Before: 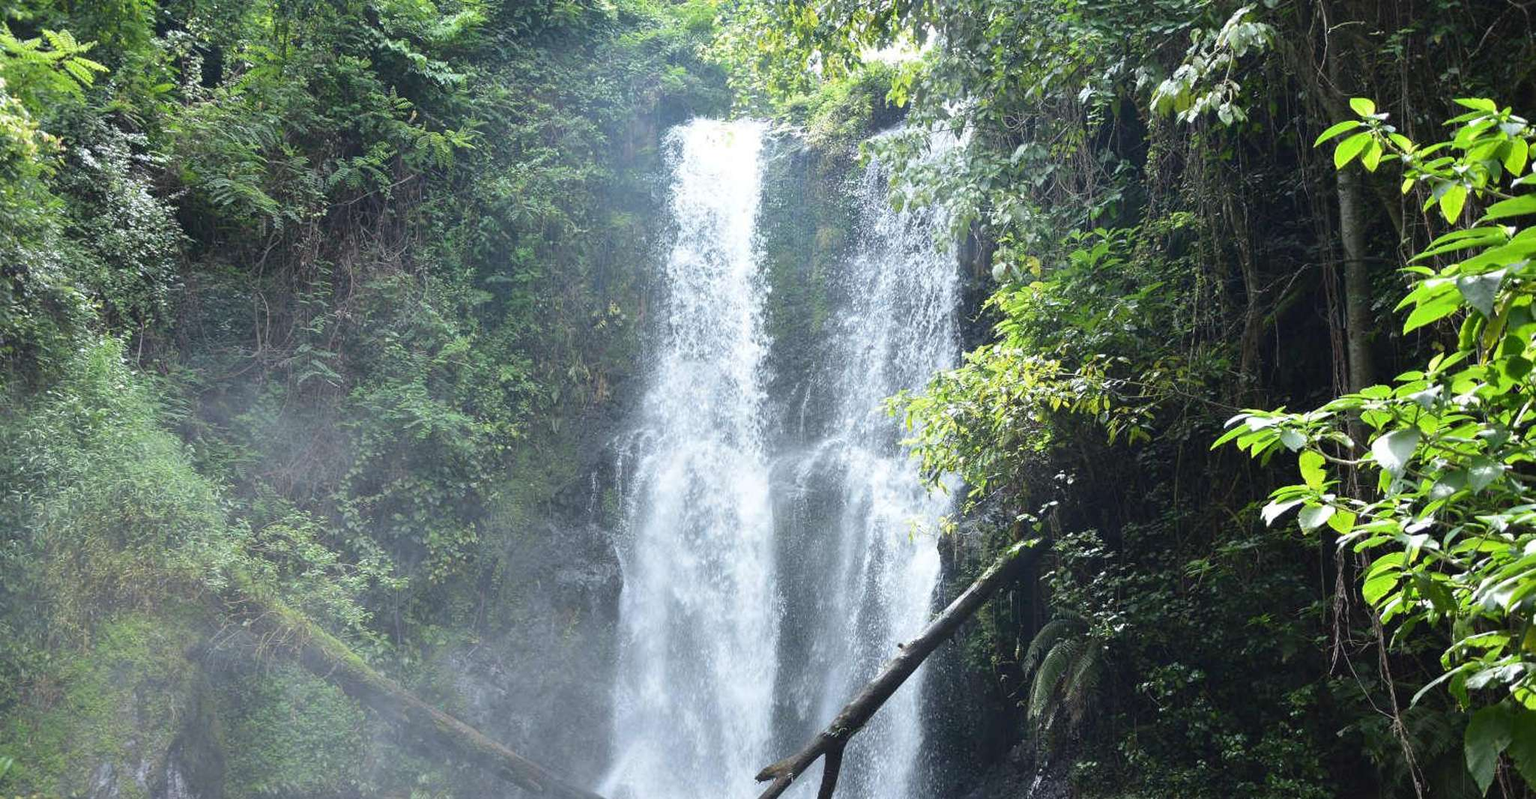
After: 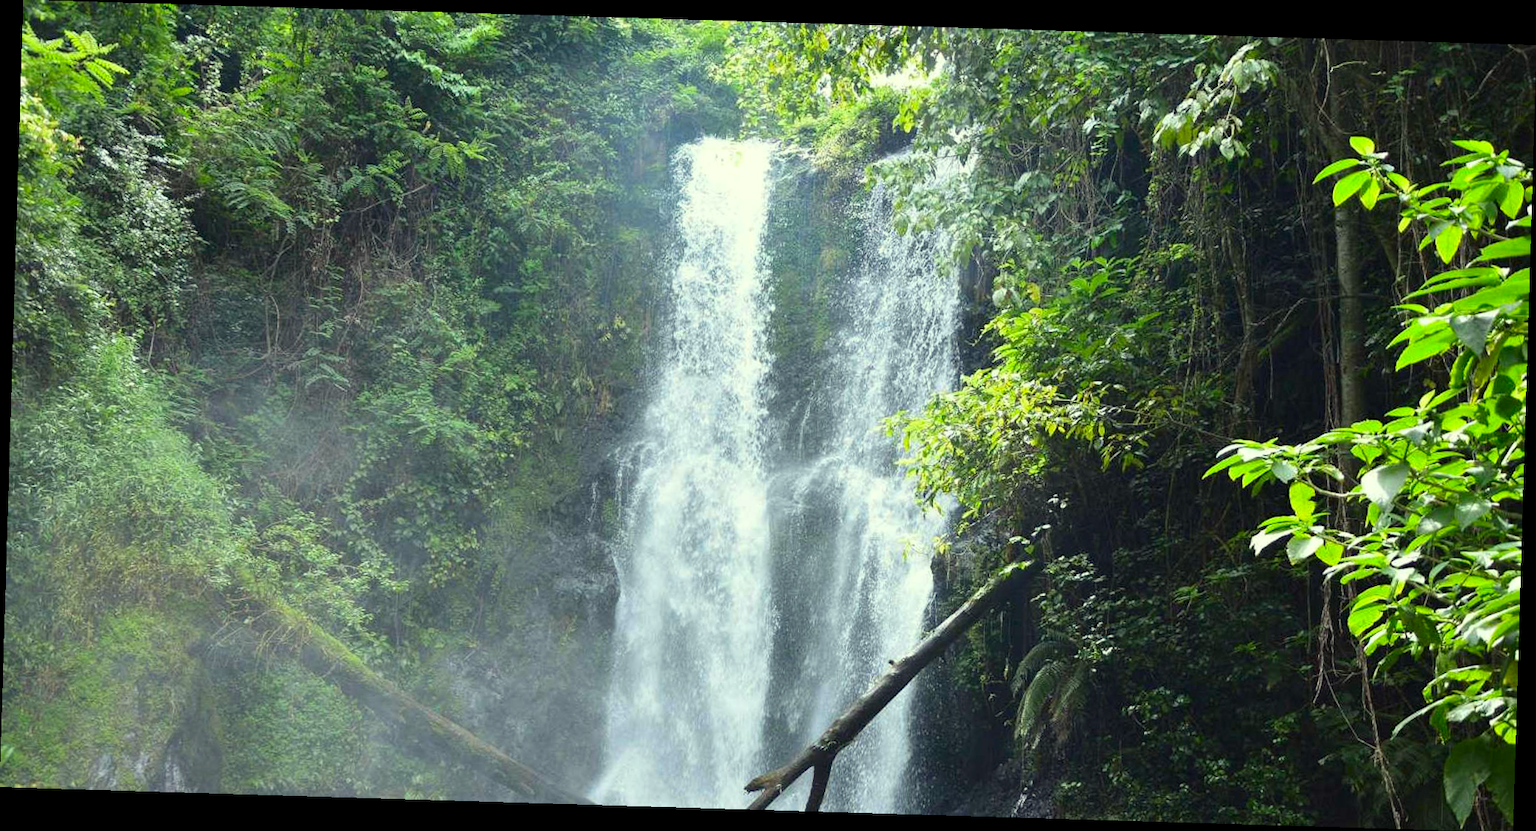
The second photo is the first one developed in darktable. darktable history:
contrast brightness saturation: contrast 0.08, saturation 0.2
color correction: highlights a* -5.94, highlights b* 11.19
rotate and perspective: rotation 1.72°, automatic cropping off
